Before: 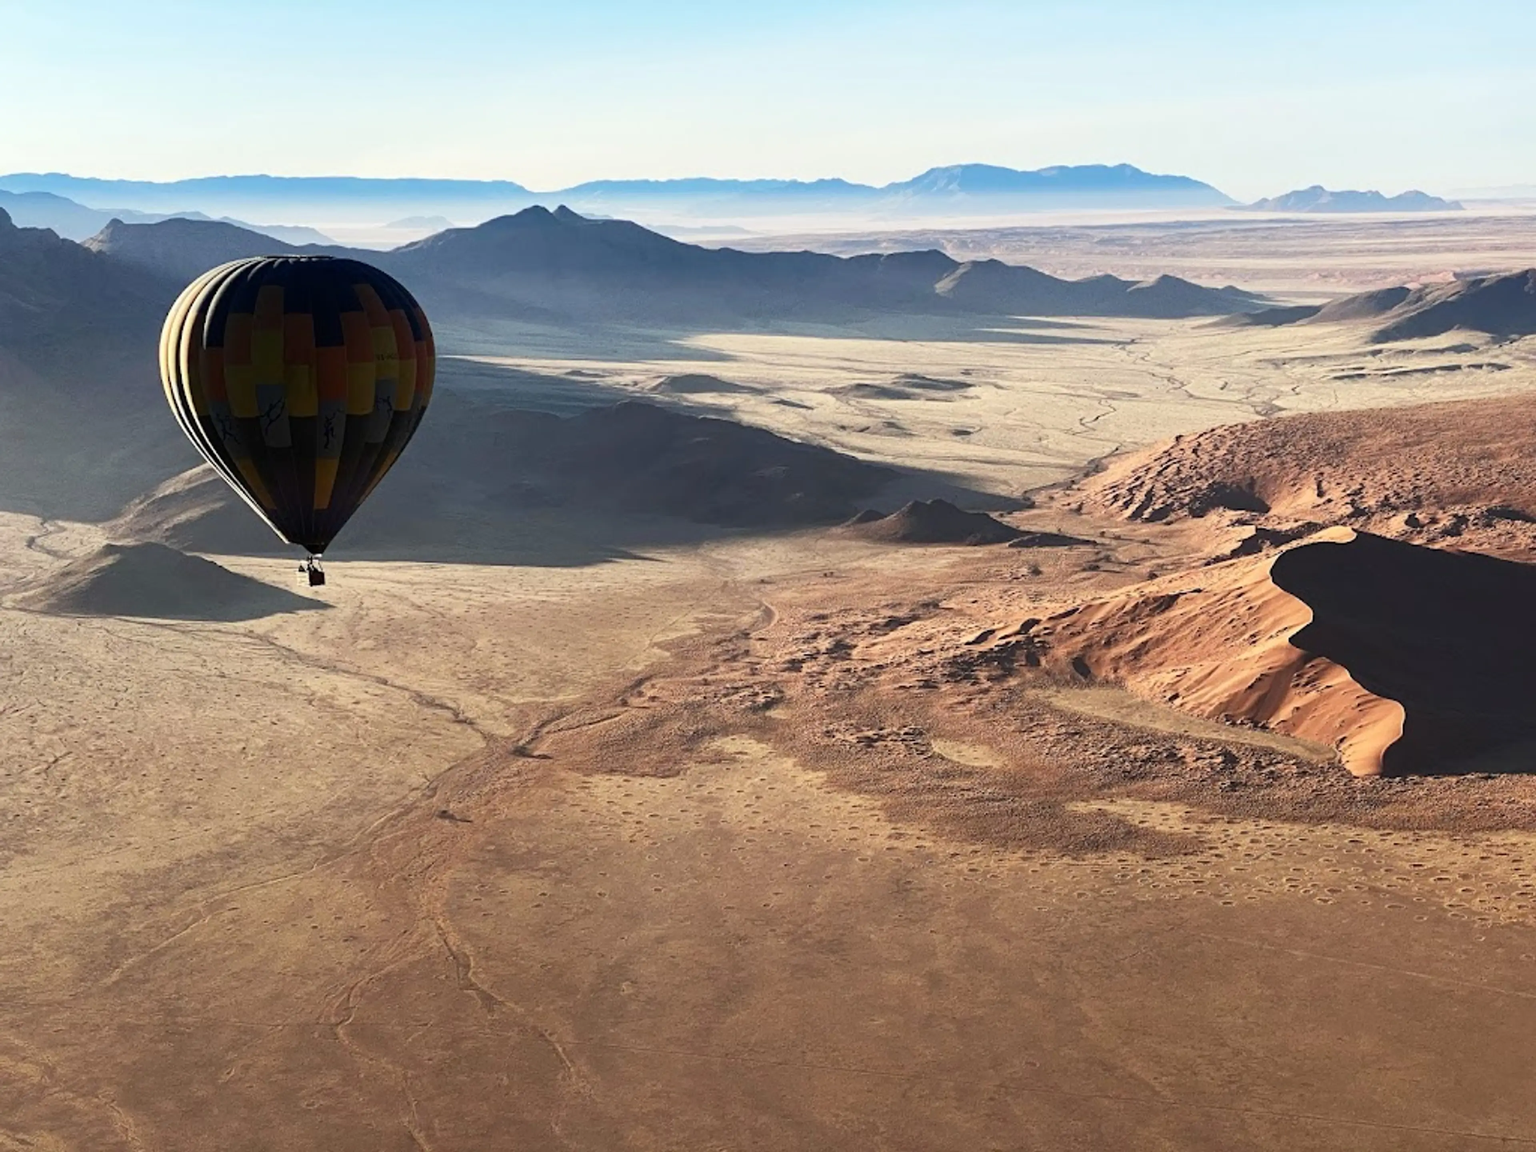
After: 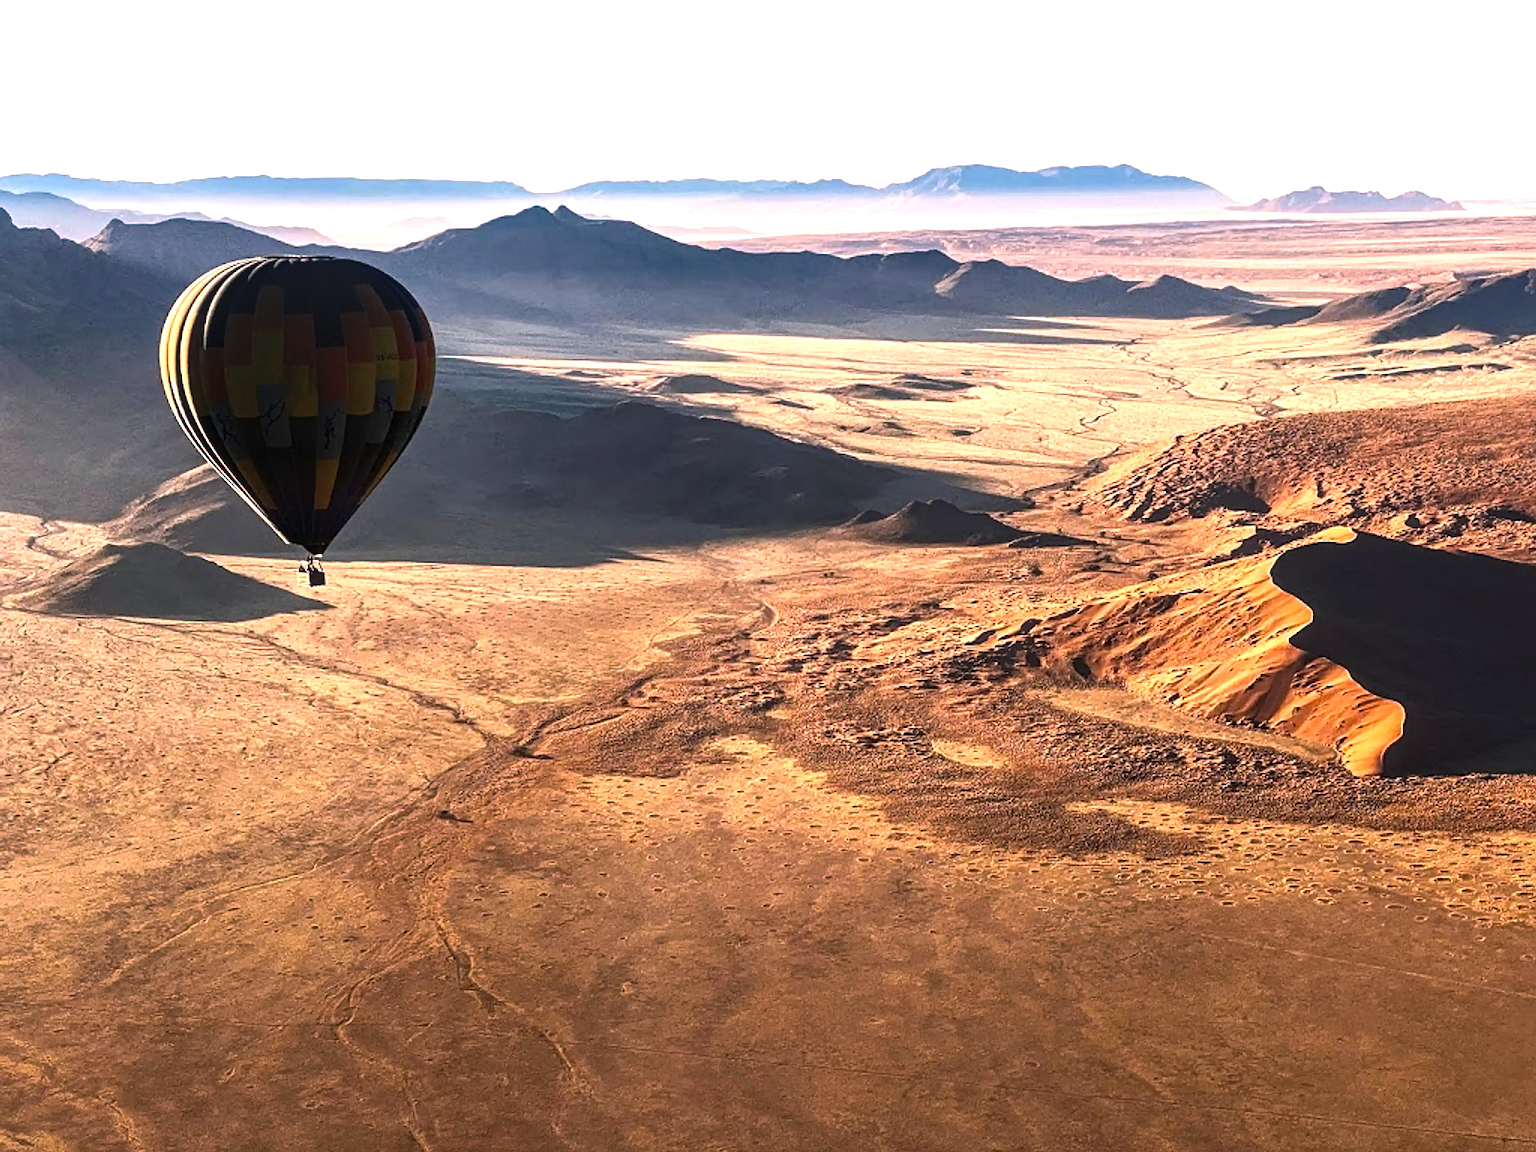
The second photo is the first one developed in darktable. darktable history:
sharpen: on, module defaults
local contrast: highlights 62%, detail 143%, midtone range 0.43
color balance rgb: highlights gain › chroma 4.441%, highlights gain › hue 30.6°, perceptual saturation grading › global saturation 29.562%, perceptual brilliance grading › global brilliance 19.342%, perceptual brilliance grading › shadows -39.323%
